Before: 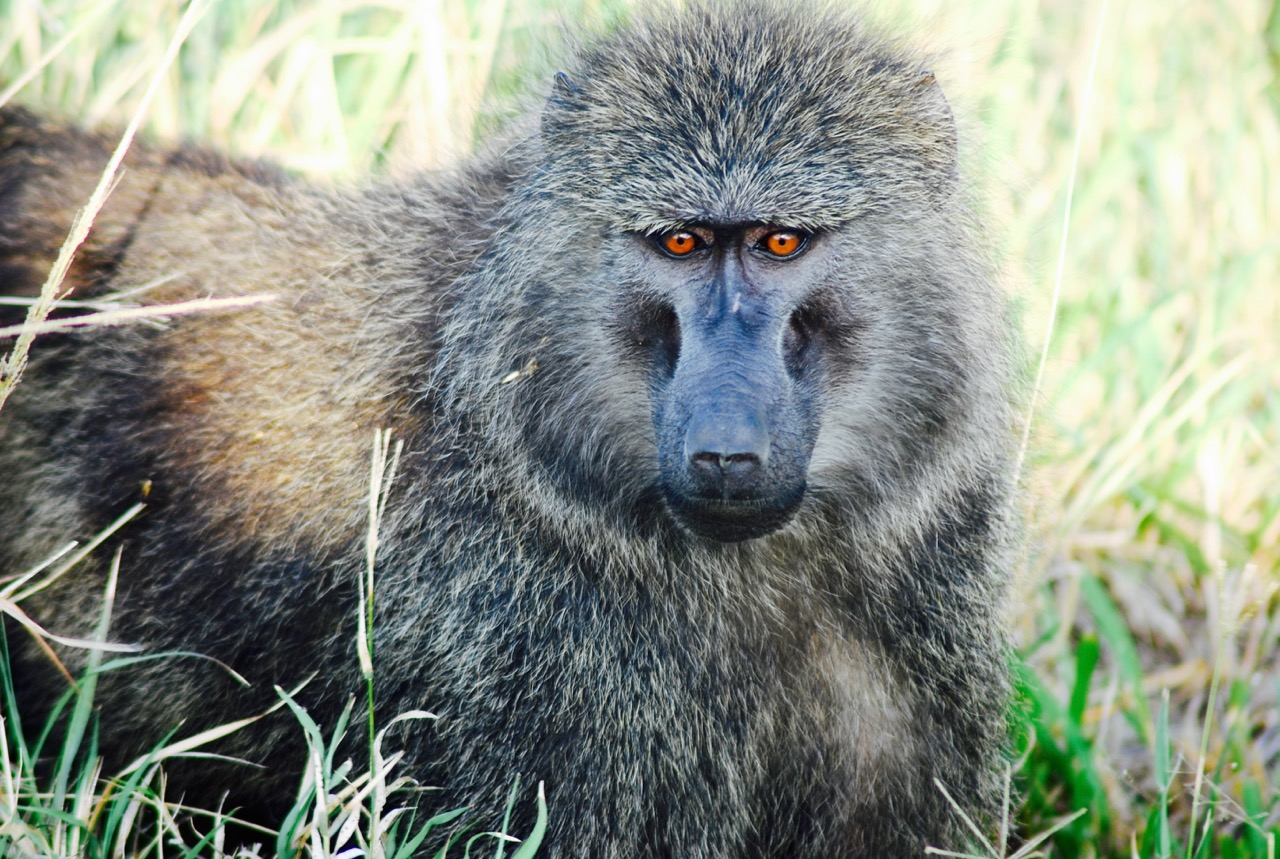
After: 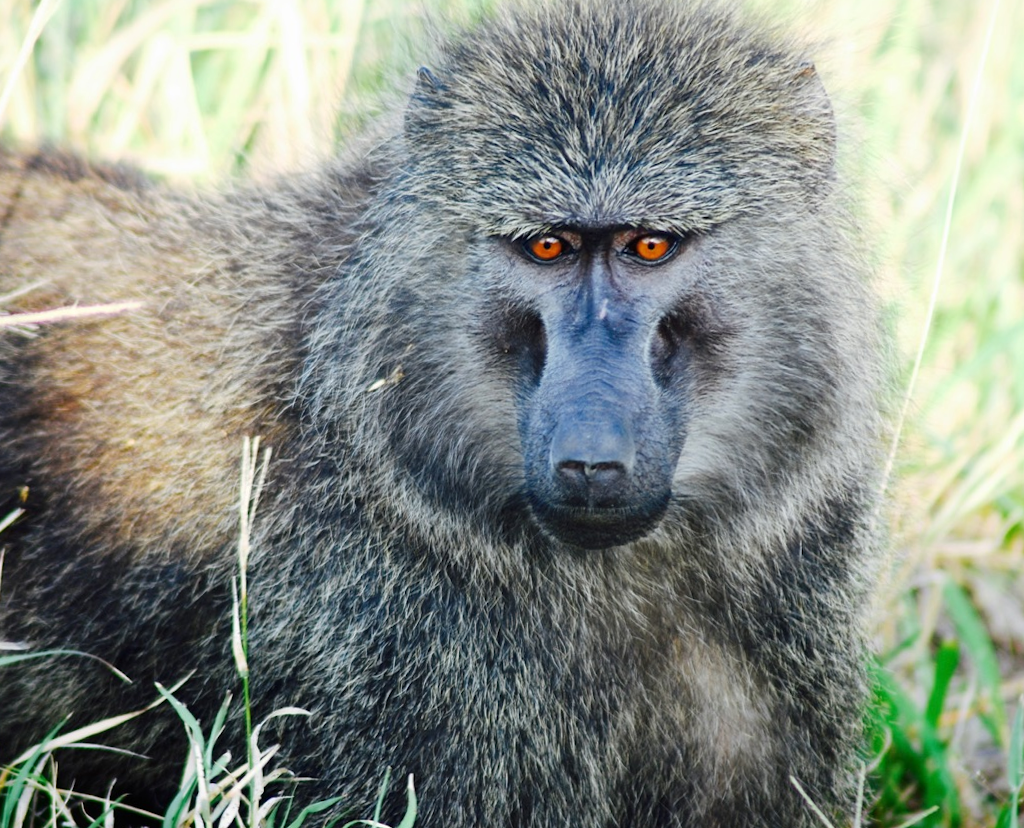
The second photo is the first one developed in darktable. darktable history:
rotate and perspective: rotation 0.074°, lens shift (vertical) 0.096, lens shift (horizontal) -0.041, crop left 0.043, crop right 0.952, crop top 0.024, crop bottom 0.979
crop: left 7.598%, right 7.873%
tone equalizer: on, module defaults
